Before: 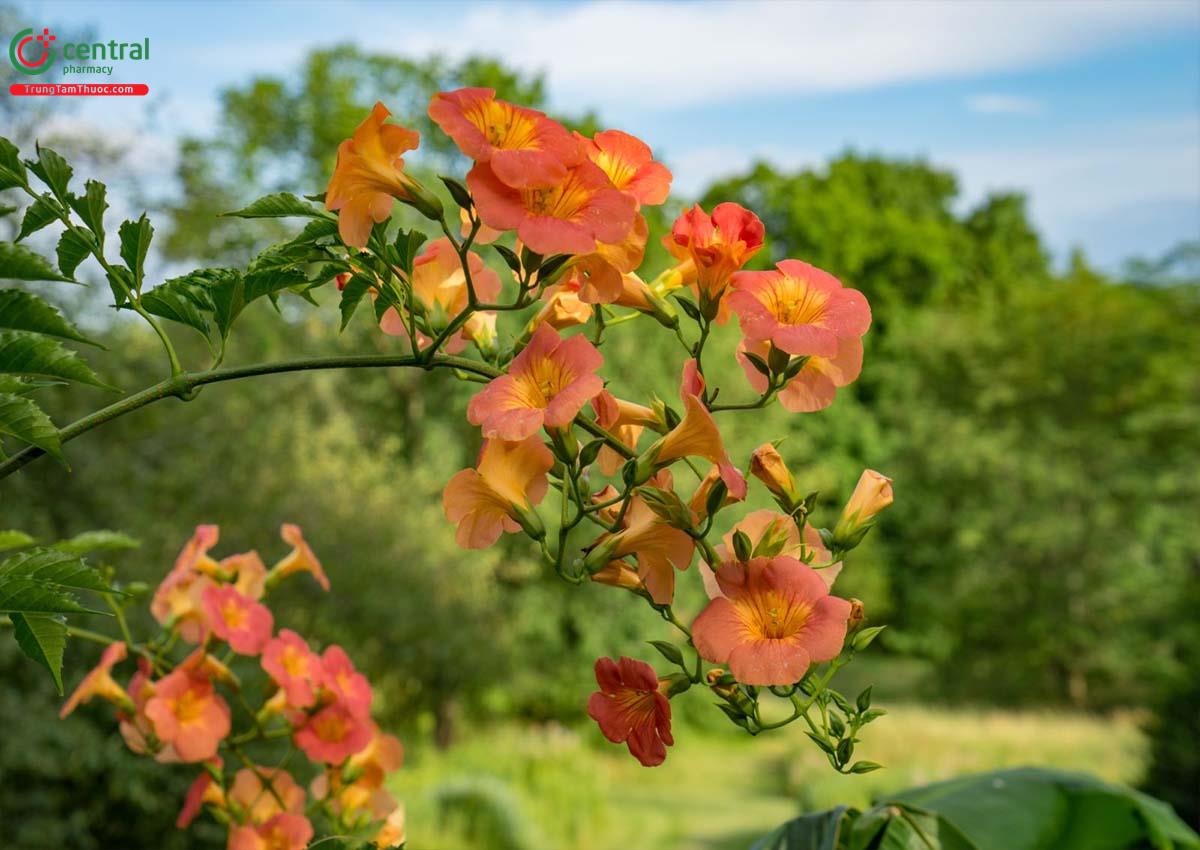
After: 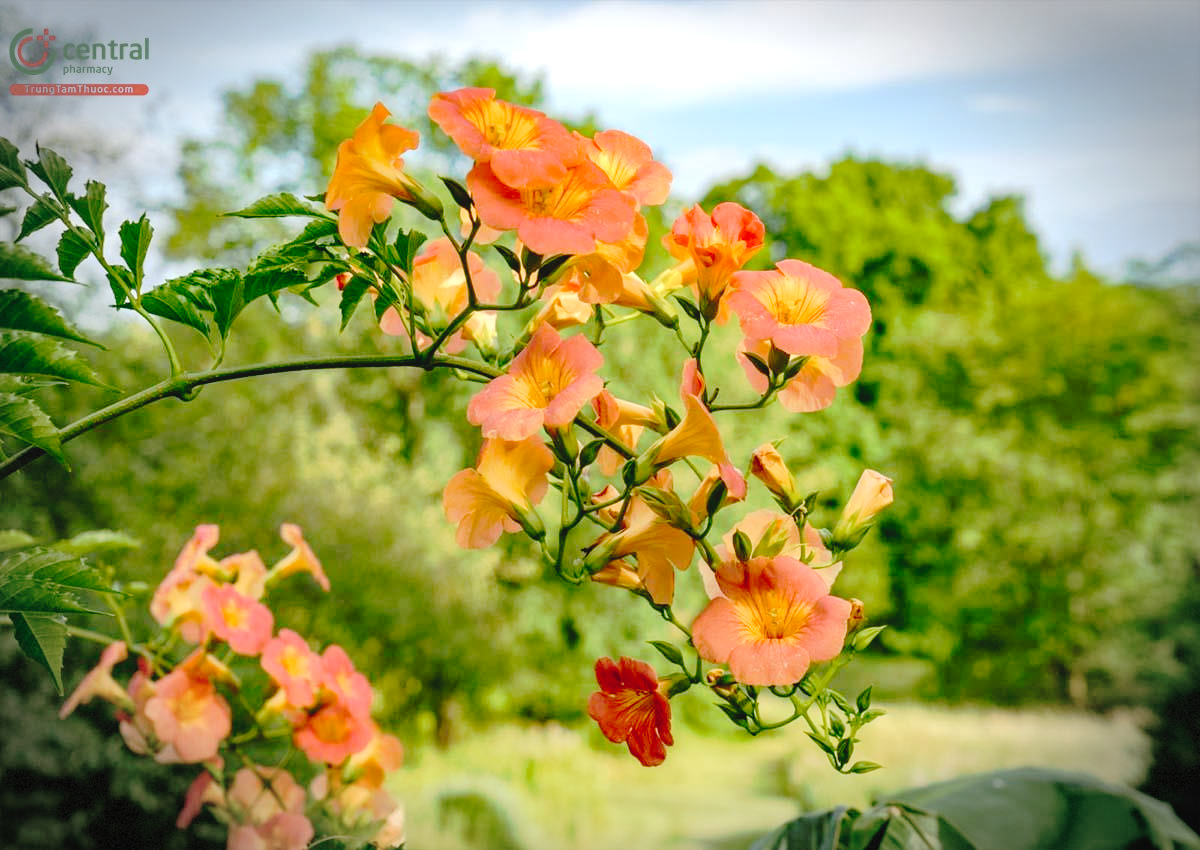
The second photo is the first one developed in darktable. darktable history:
tone curve: curves: ch0 [(0, 0) (0.003, 0.051) (0.011, 0.052) (0.025, 0.055) (0.044, 0.062) (0.069, 0.068) (0.1, 0.077) (0.136, 0.098) (0.177, 0.145) (0.224, 0.223) (0.277, 0.314) (0.335, 0.43) (0.399, 0.518) (0.468, 0.591) (0.543, 0.656) (0.623, 0.726) (0.709, 0.809) (0.801, 0.857) (0.898, 0.918) (1, 1)], preserve colors none
exposure: black level correction 0, exposure 0.392 EV, compensate highlight preservation false
vignetting: automatic ratio true, dithering 8-bit output, unbound false
